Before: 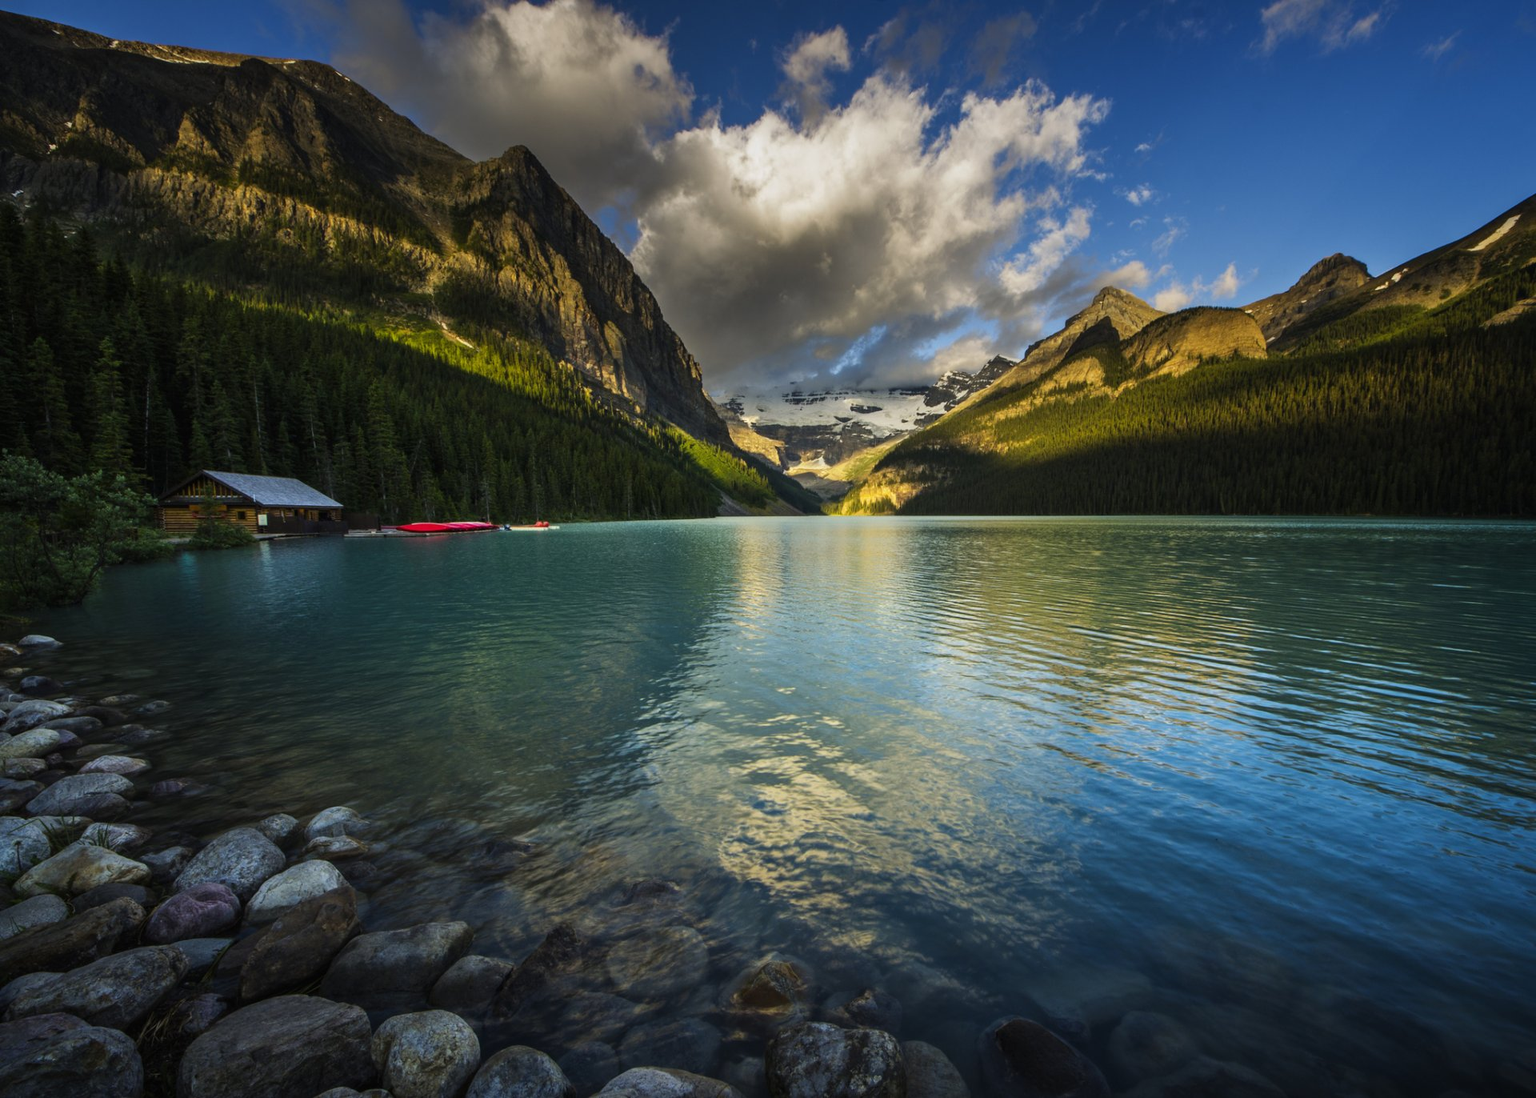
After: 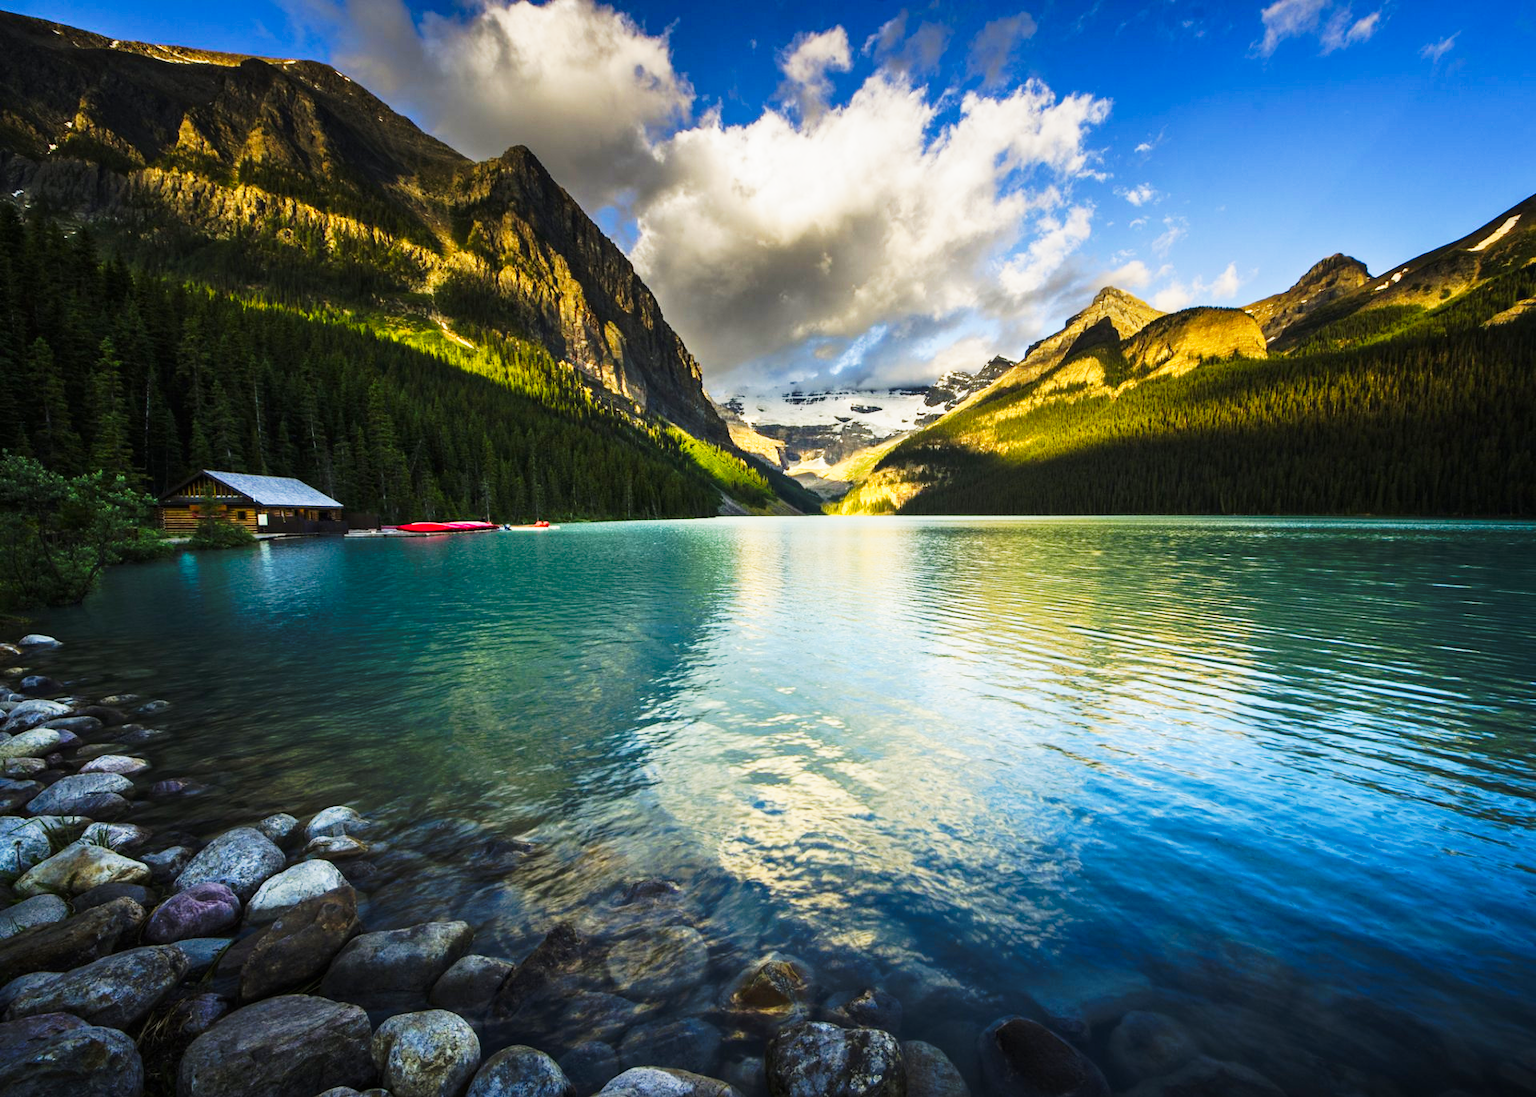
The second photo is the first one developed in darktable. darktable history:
exposure: black level correction 0.001, exposure 0.138 EV, compensate exposure bias true, compensate highlight preservation false
color correction: highlights b* -0.028, saturation 1.08
tone curve: curves: ch0 [(0, 0) (0.003, 0.003) (0.011, 0.013) (0.025, 0.028) (0.044, 0.05) (0.069, 0.078) (0.1, 0.113) (0.136, 0.153) (0.177, 0.2) (0.224, 0.271) (0.277, 0.374) (0.335, 0.47) (0.399, 0.574) (0.468, 0.688) (0.543, 0.79) (0.623, 0.859) (0.709, 0.919) (0.801, 0.957) (0.898, 0.978) (1, 1)], preserve colors none
levels: mode automatic, levels [0.055, 0.477, 0.9]
